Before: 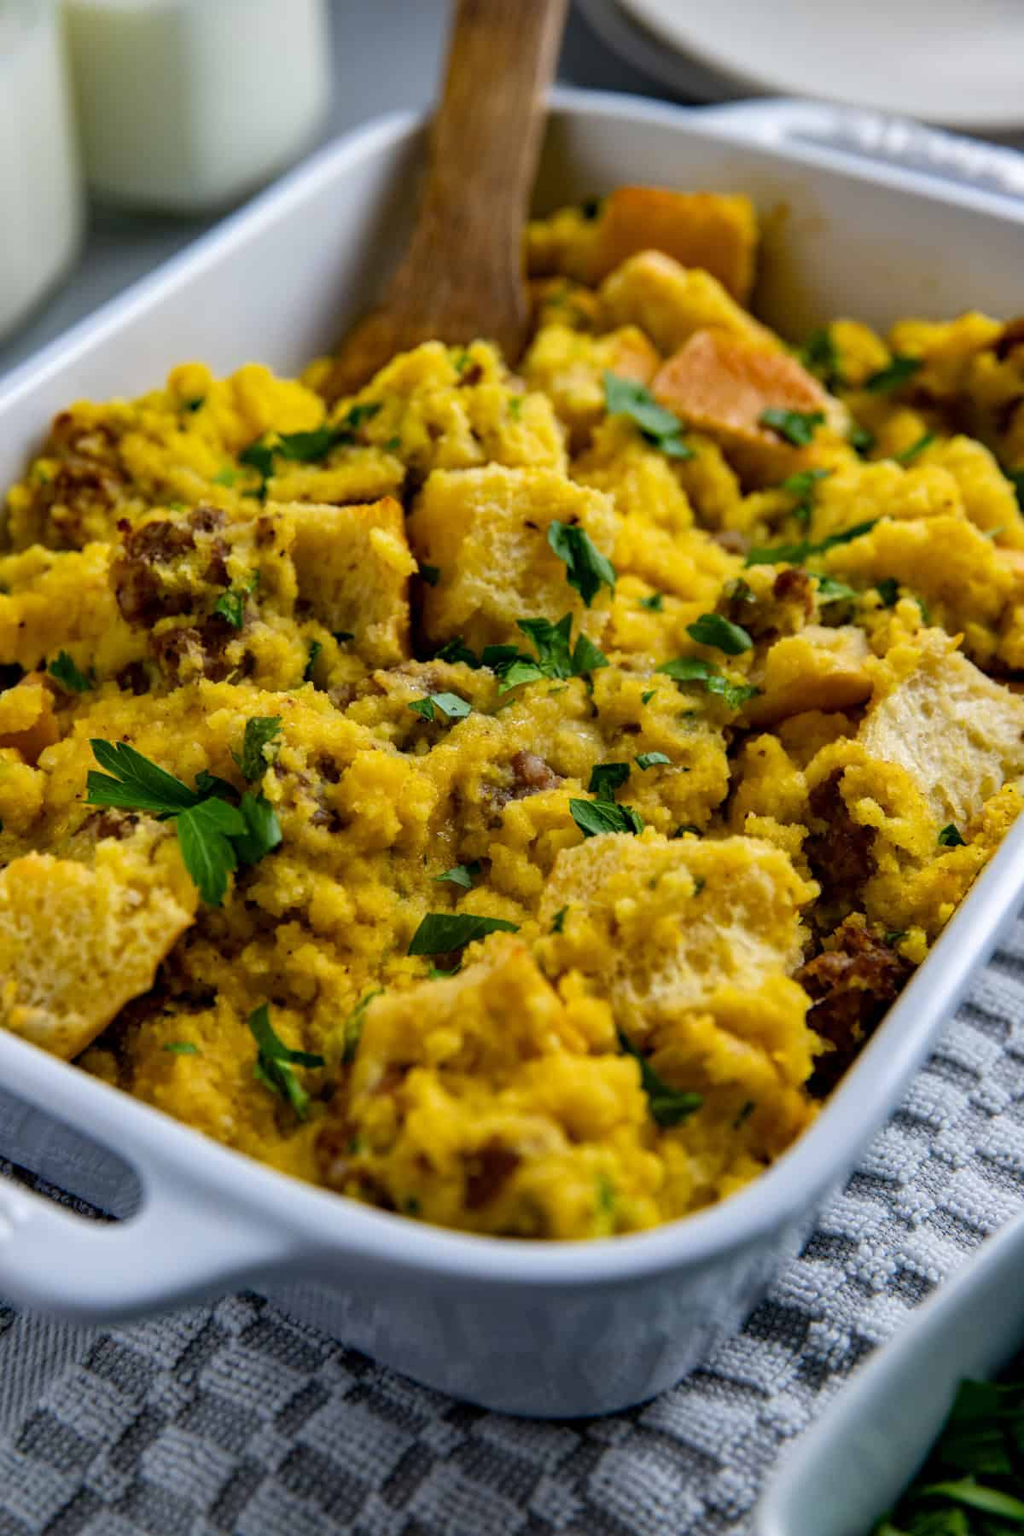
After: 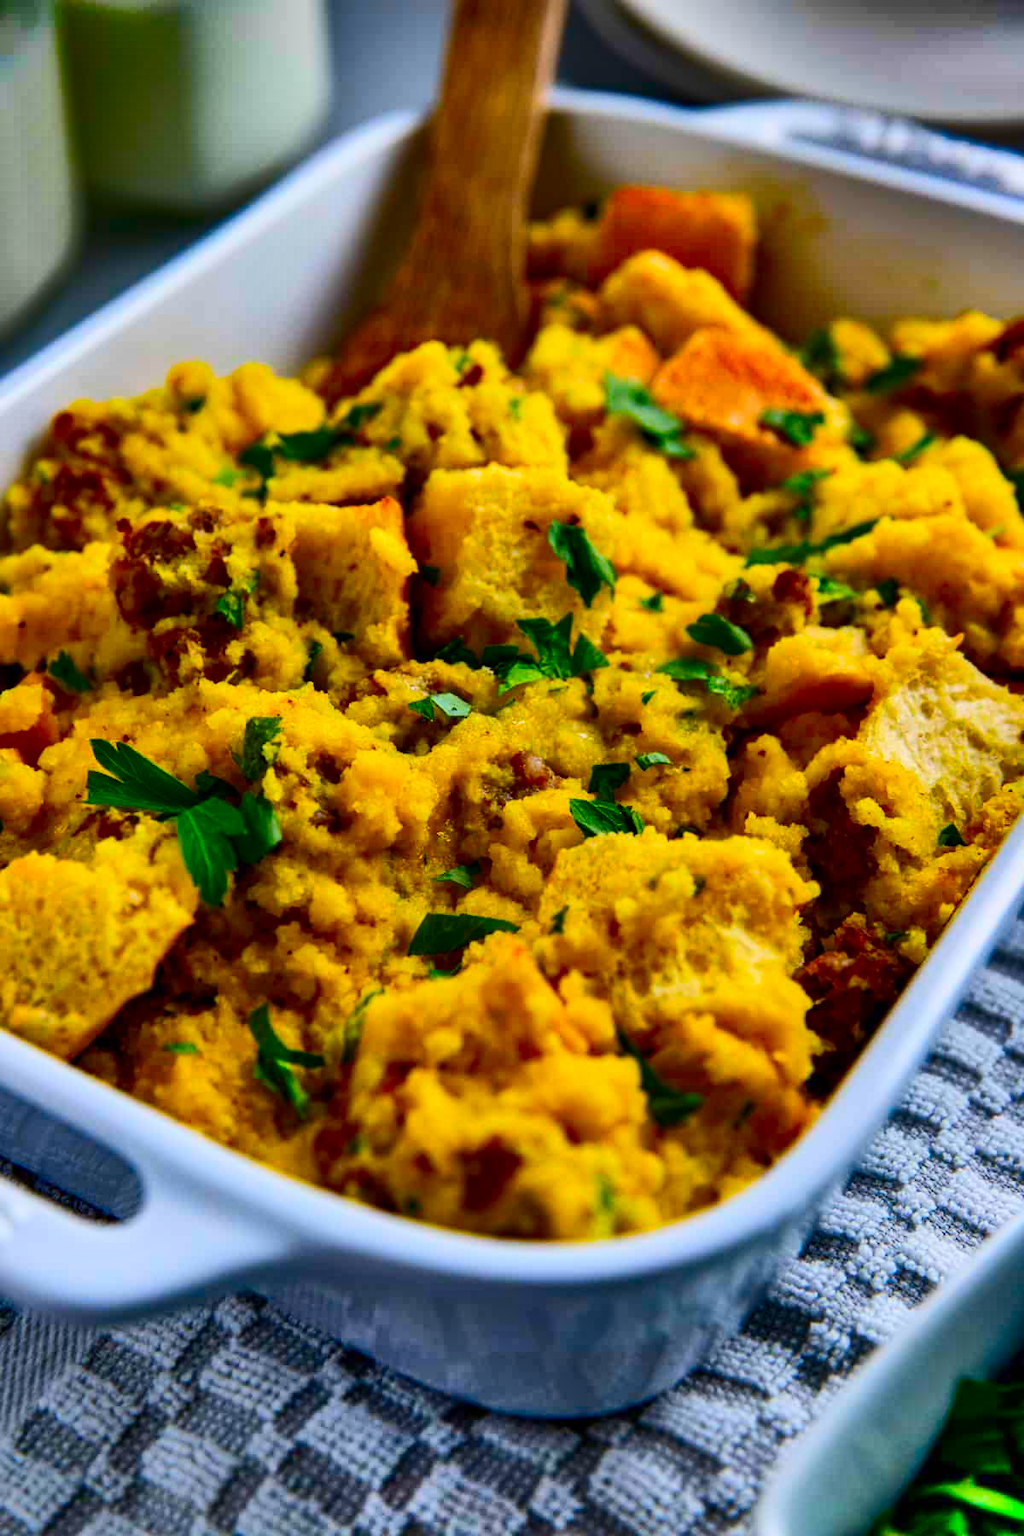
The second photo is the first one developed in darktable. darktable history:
contrast brightness saturation: contrast 0.26, brightness 0.02, saturation 0.87
shadows and highlights: radius 123.98, shadows 100, white point adjustment -3, highlights -100, highlights color adjustment 89.84%, soften with gaussian
